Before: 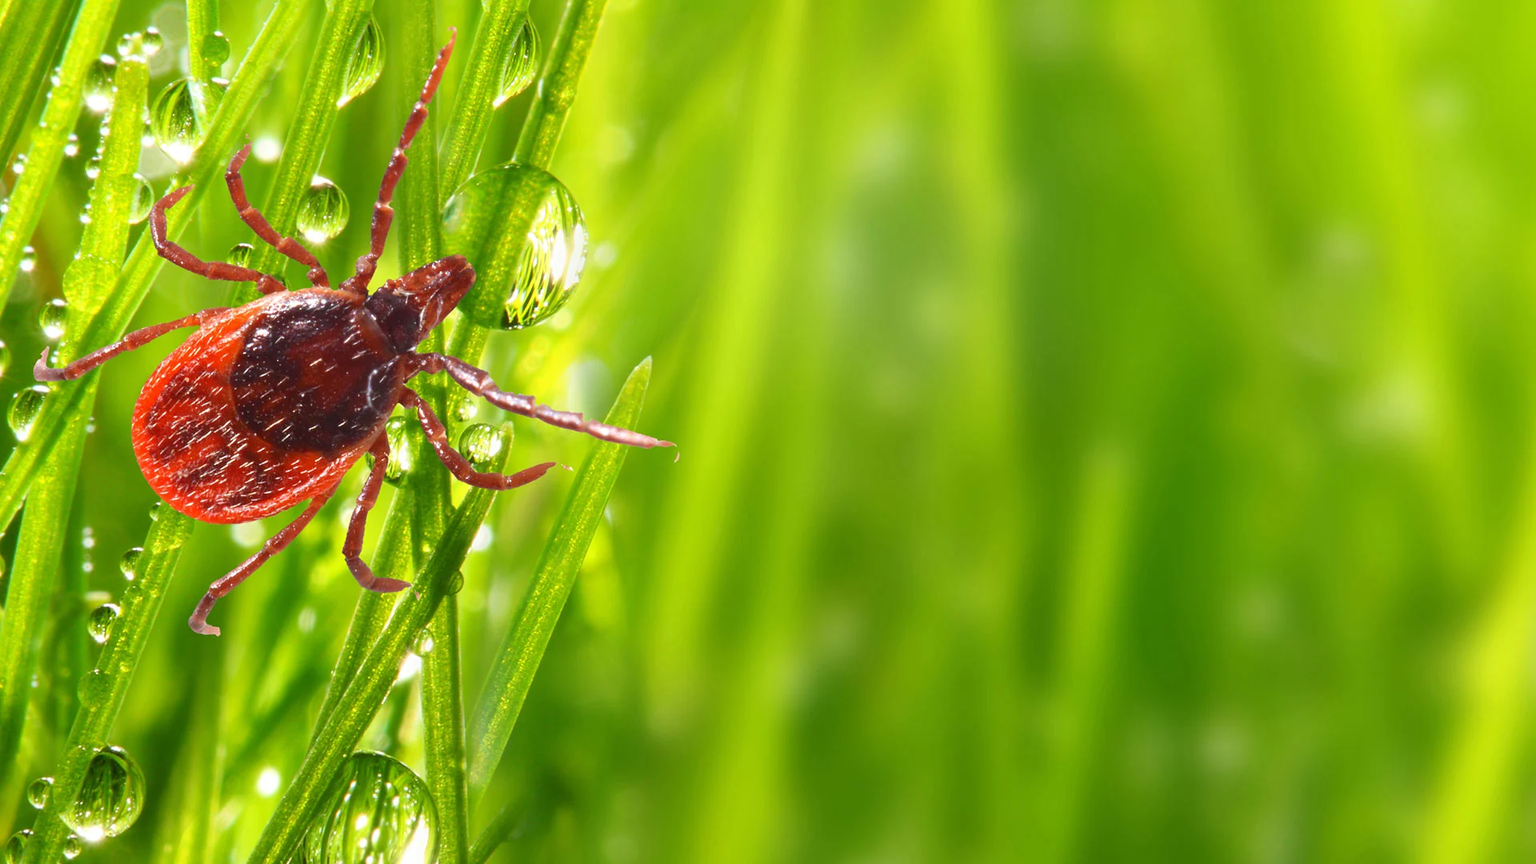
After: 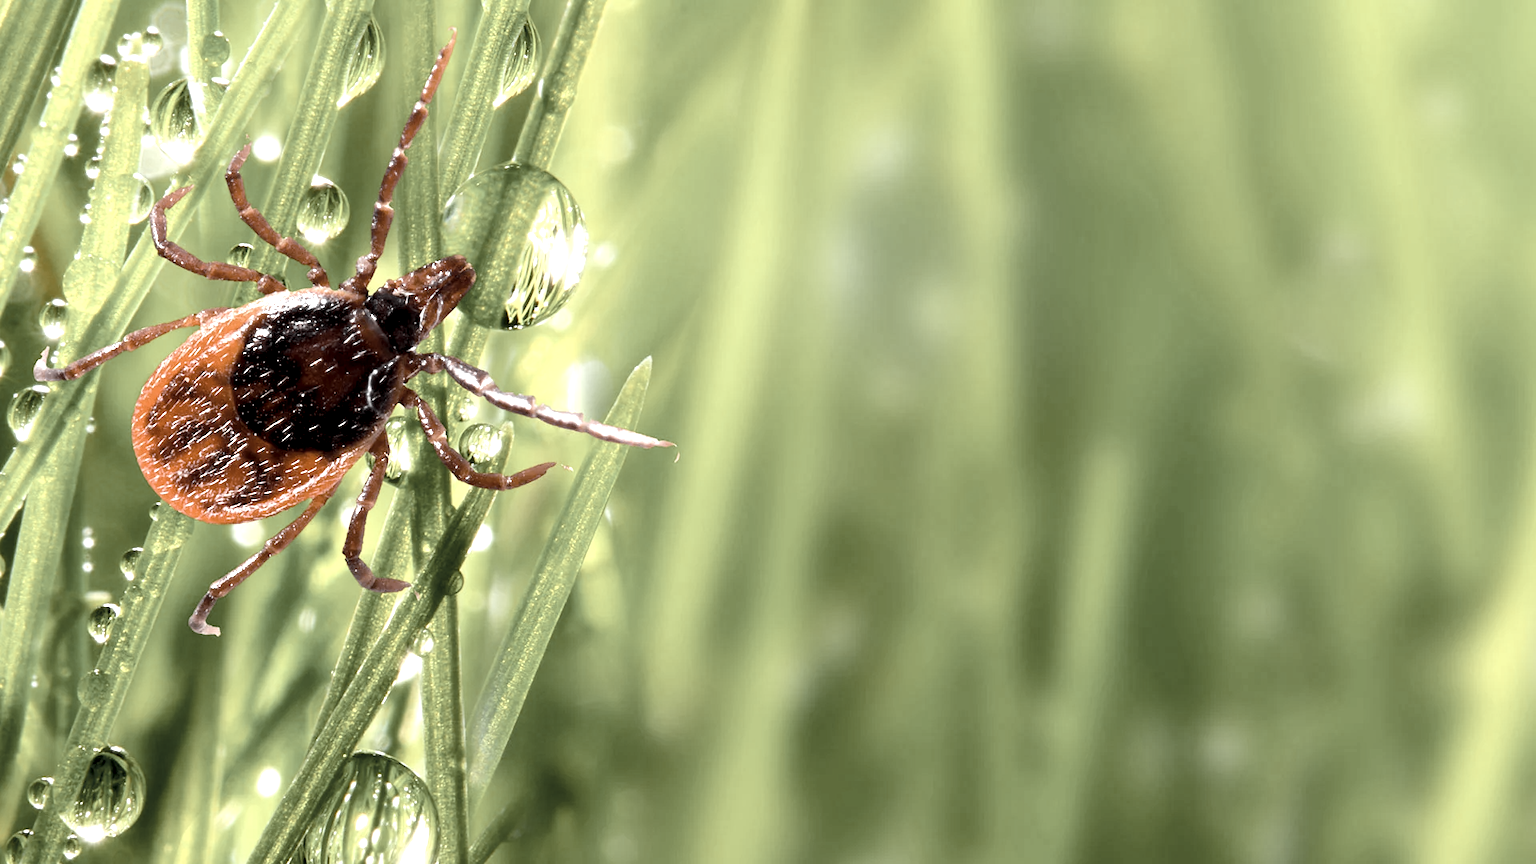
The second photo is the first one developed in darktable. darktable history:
tone equalizer: -8 EV -0.75 EV, -7 EV -0.7 EV, -6 EV -0.6 EV, -5 EV -0.4 EV, -3 EV 0.4 EV, -2 EV 0.6 EV, -1 EV 0.7 EV, +0 EV 0.75 EV, edges refinement/feathering 500, mask exposure compensation -1.57 EV, preserve details no
exposure: black level correction 0.025, exposure 0.182 EV, compensate highlight preservation false
color zones: curves: ch0 [(0, 0.613) (0.01, 0.613) (0.245, 0.448) (0.498, 0.529) (0.642, 0.665) (0.879, 0.777) (0.99, 0.613)]; ch1 [(0, 0.035) (0.121, 0.189) (0.259, 0.197) (0.415, 0.061) (0.589, 0.022) (0.732, 0.022) (0.857, 0.026) (0.991, 0.053)]
